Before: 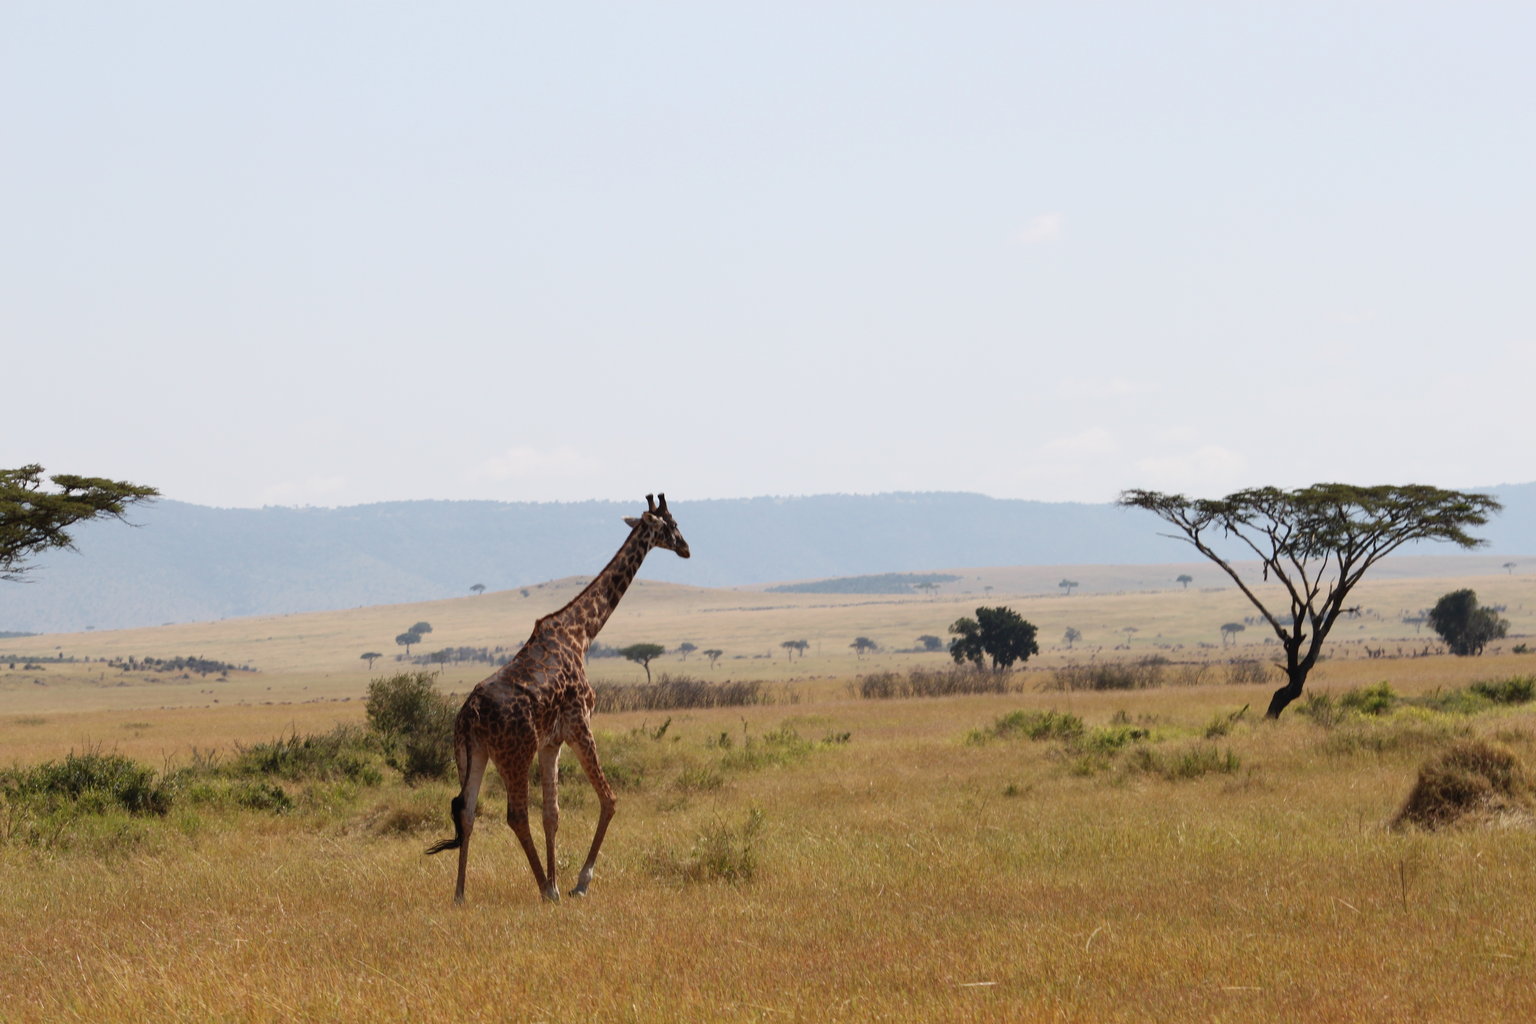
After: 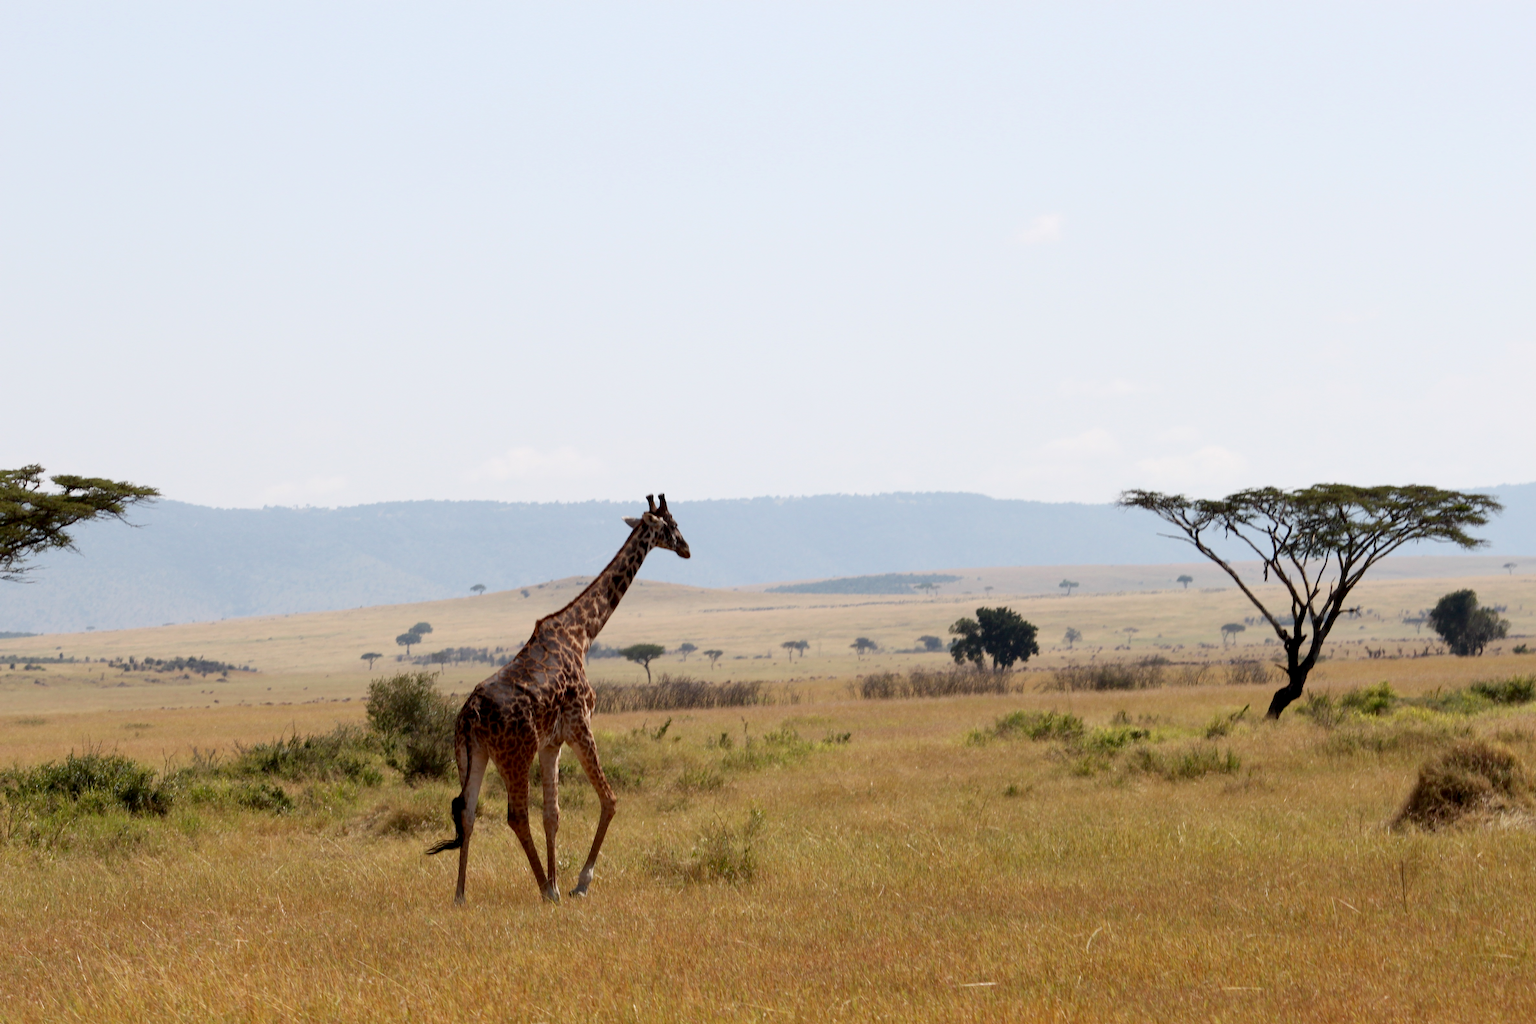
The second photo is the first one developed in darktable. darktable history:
exposure: black level correction 0.007, exposure 0.103 EV, compensate highlight preservation false
